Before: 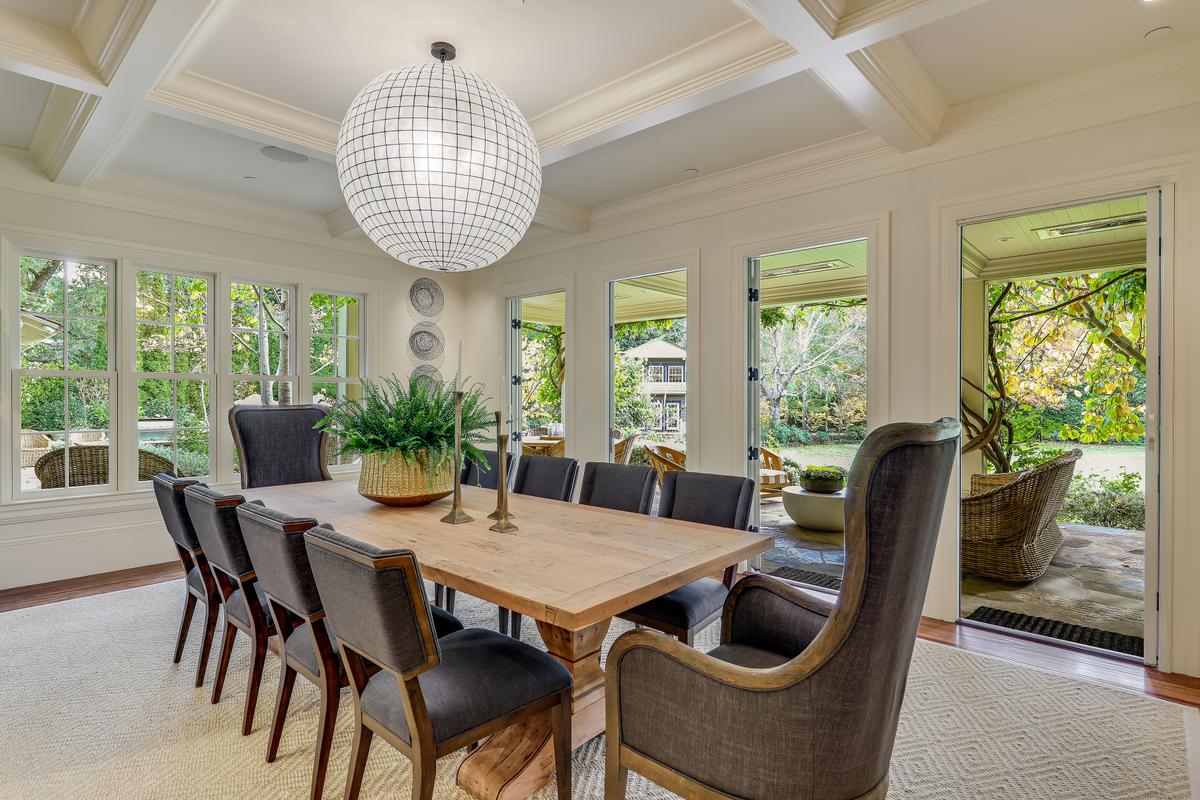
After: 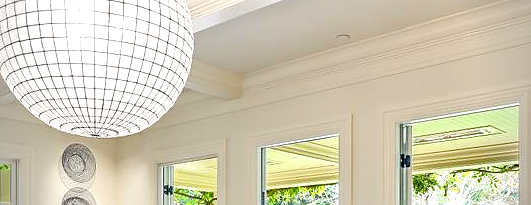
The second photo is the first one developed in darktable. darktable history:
crop: left 29.083%, top 16.783%, right 26.662%, bottom 57.475%
sharpen: radius 1.914, amount 0.393, threshold 1.491
exposure: exposure 0.78 EV, compensate exposure bias true, compensate highlight preservation false
contrast brightness saturation: saturation -0.04
color balance rgb: perceptual saturation grading › global saturation 26.169%, perceptual saturation grading › highlights -27.932%, perceptual saturation grading › mid-tones 15.292%, perceptual saturation grading › shadows 33.854%
vignetting: unbound false
